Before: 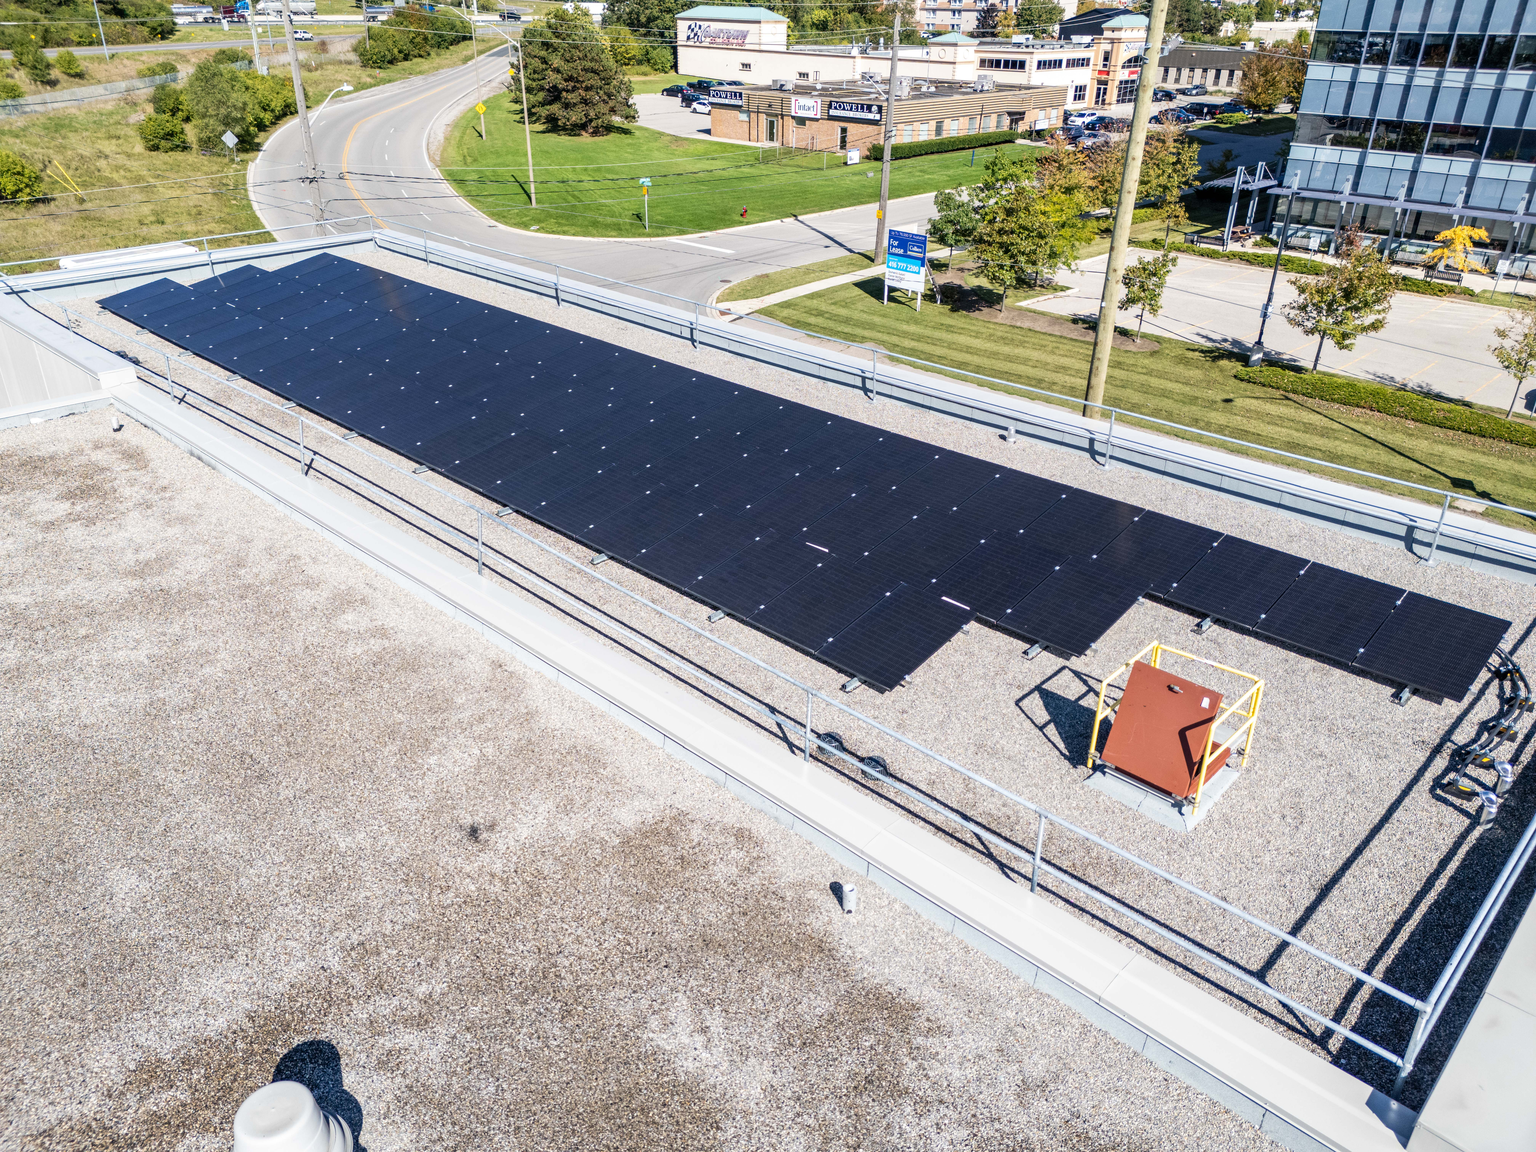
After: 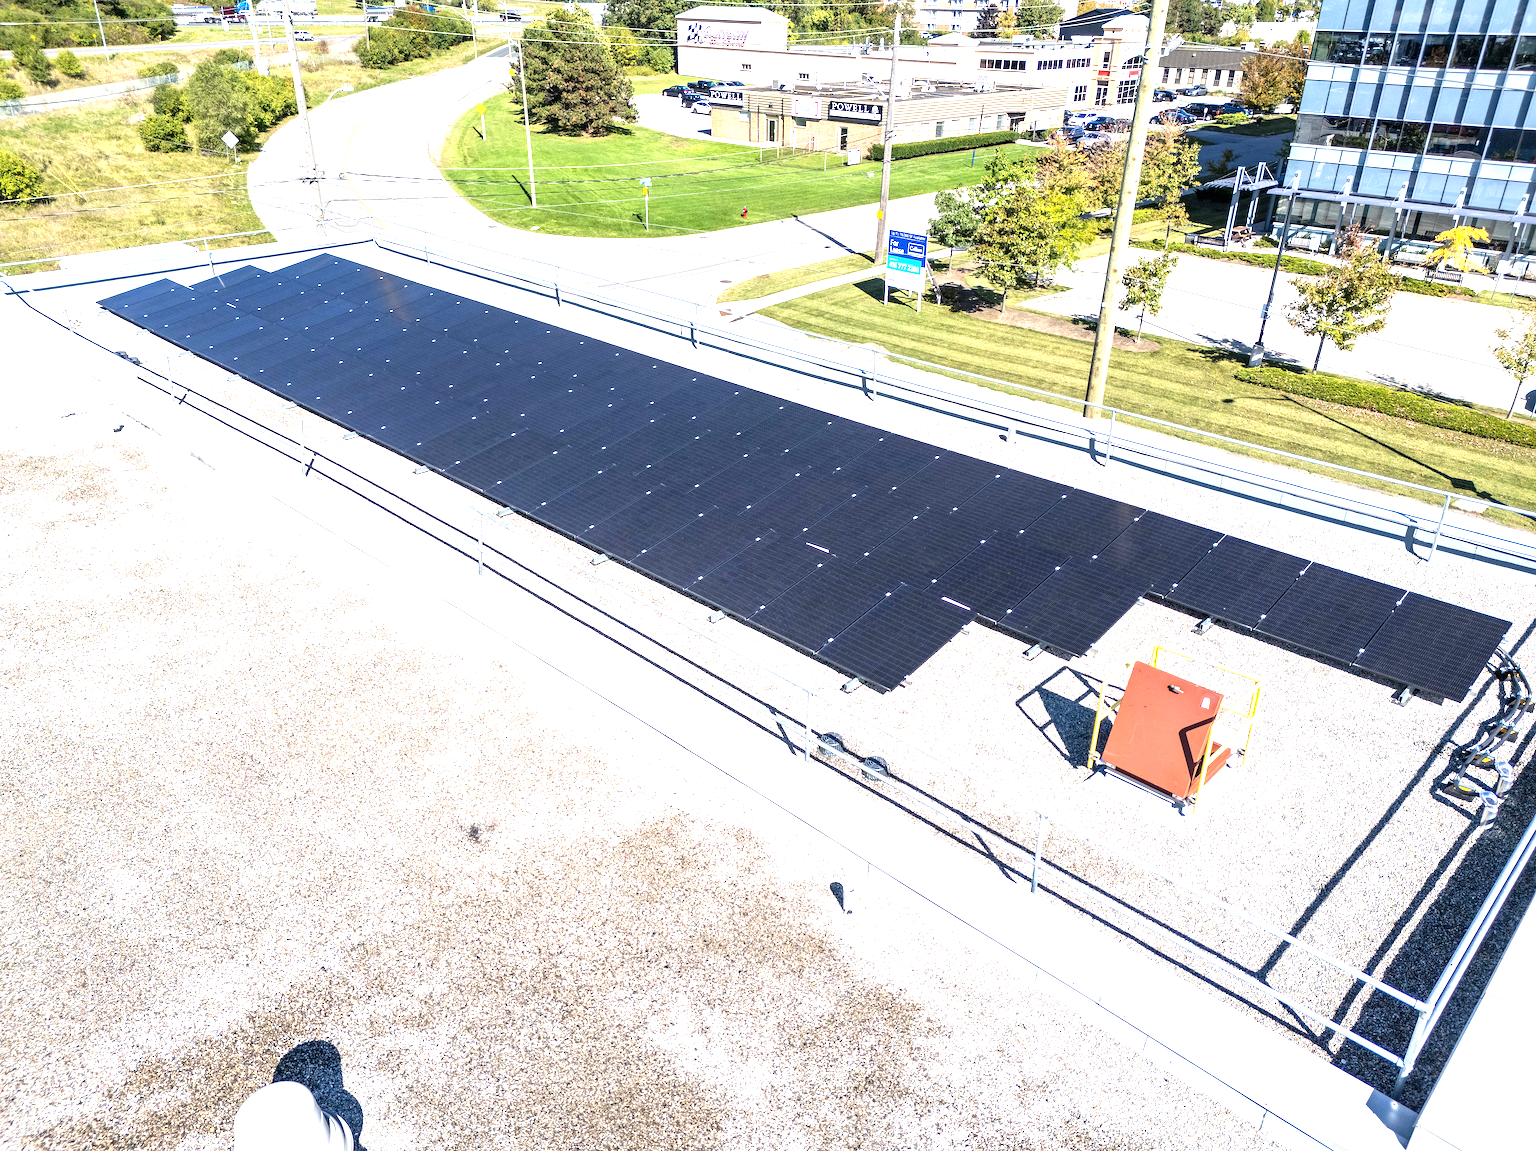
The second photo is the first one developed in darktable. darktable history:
exposure: exposure 1 EV, compensate highlight preservation false
sharpen: on, module defaults
crop: bottom 0.06%
